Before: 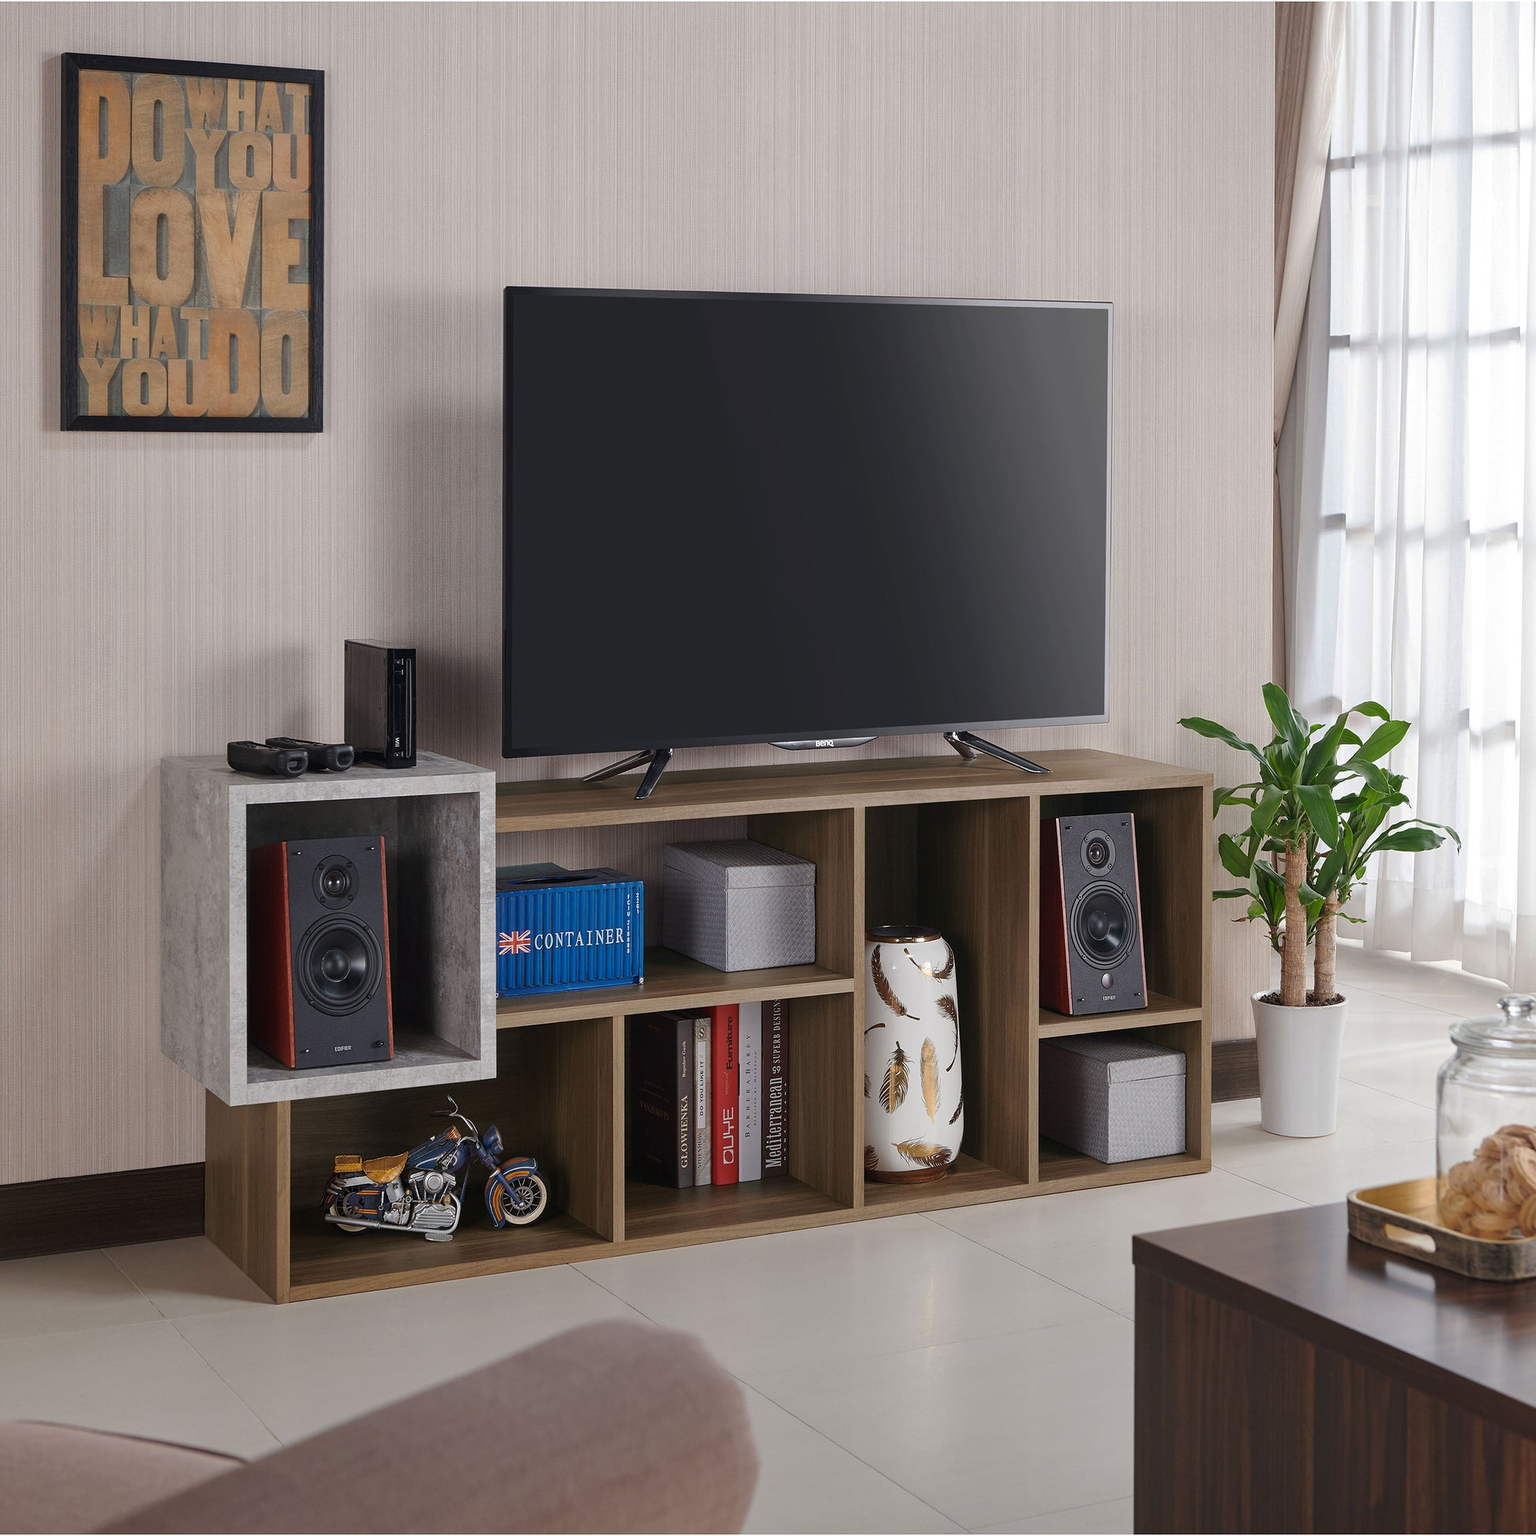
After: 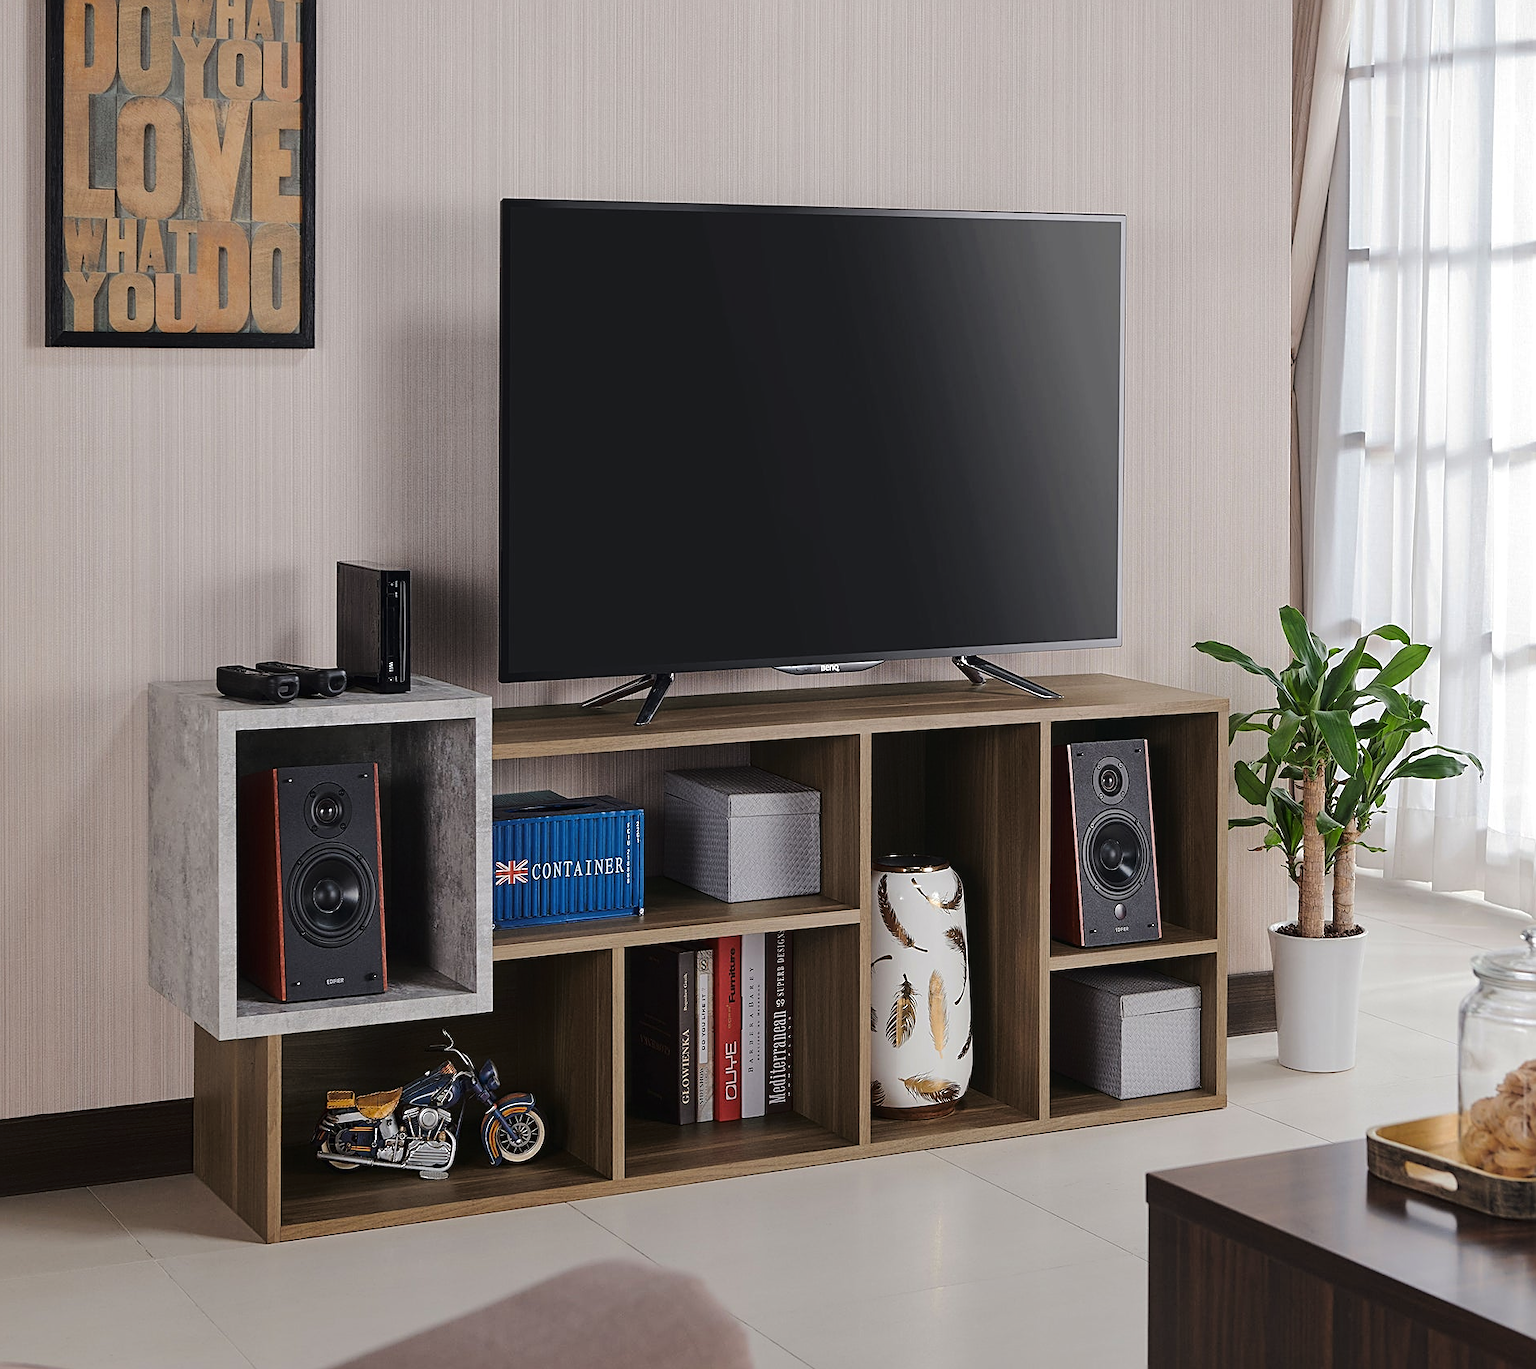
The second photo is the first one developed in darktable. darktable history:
sharpen: on, module defaults
tone curve: curves: ch0 [(0, 0) (0.003, 0.012) (0.011, 0.014) (0.025, 0.02) (0.044, 0.034) (0.069, 0.047) (0.1, 0.063) (0.136, 0.086) (0.177, 0.131) (0.224, 0.183) (0.277, 0.243) (0.335, 0.317) (0.399, 0.403) (0.468, 0.488) (0.543, 0.573) (0.623, 0.649) (0.709, 0.718) (0.801, 0.795) (0.898, 0.872) (1, 1)], color space Lab, linked channels, preserve colors none
crop: left 1.081%, top 6.098%, right 1.505%, bottom 7.039%
